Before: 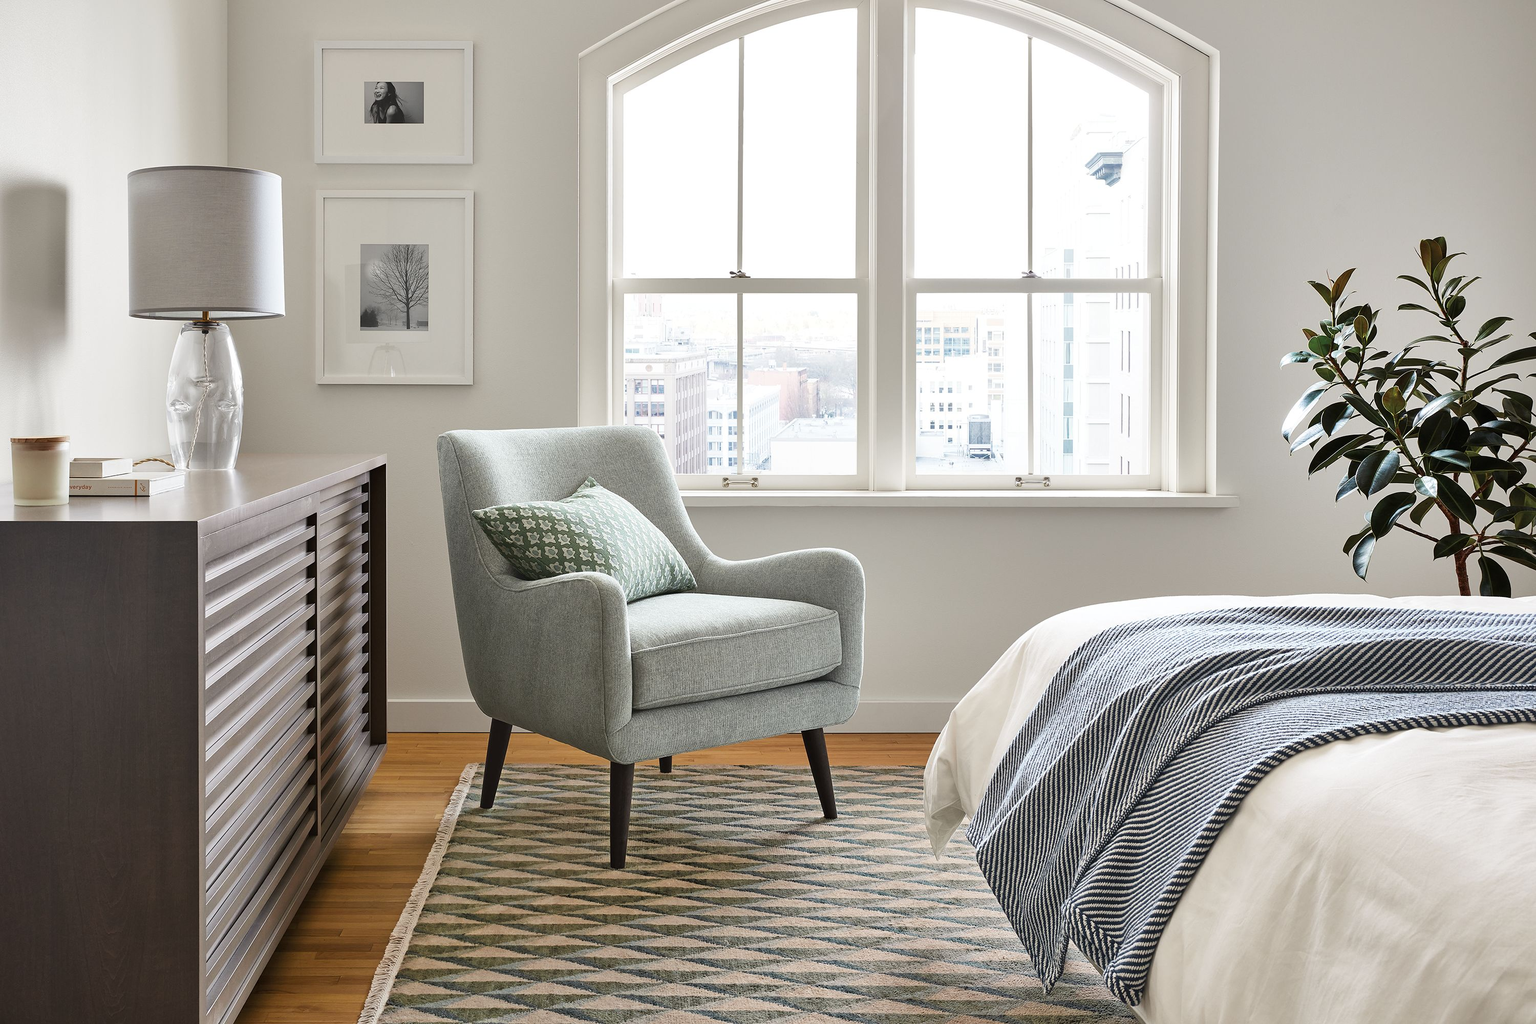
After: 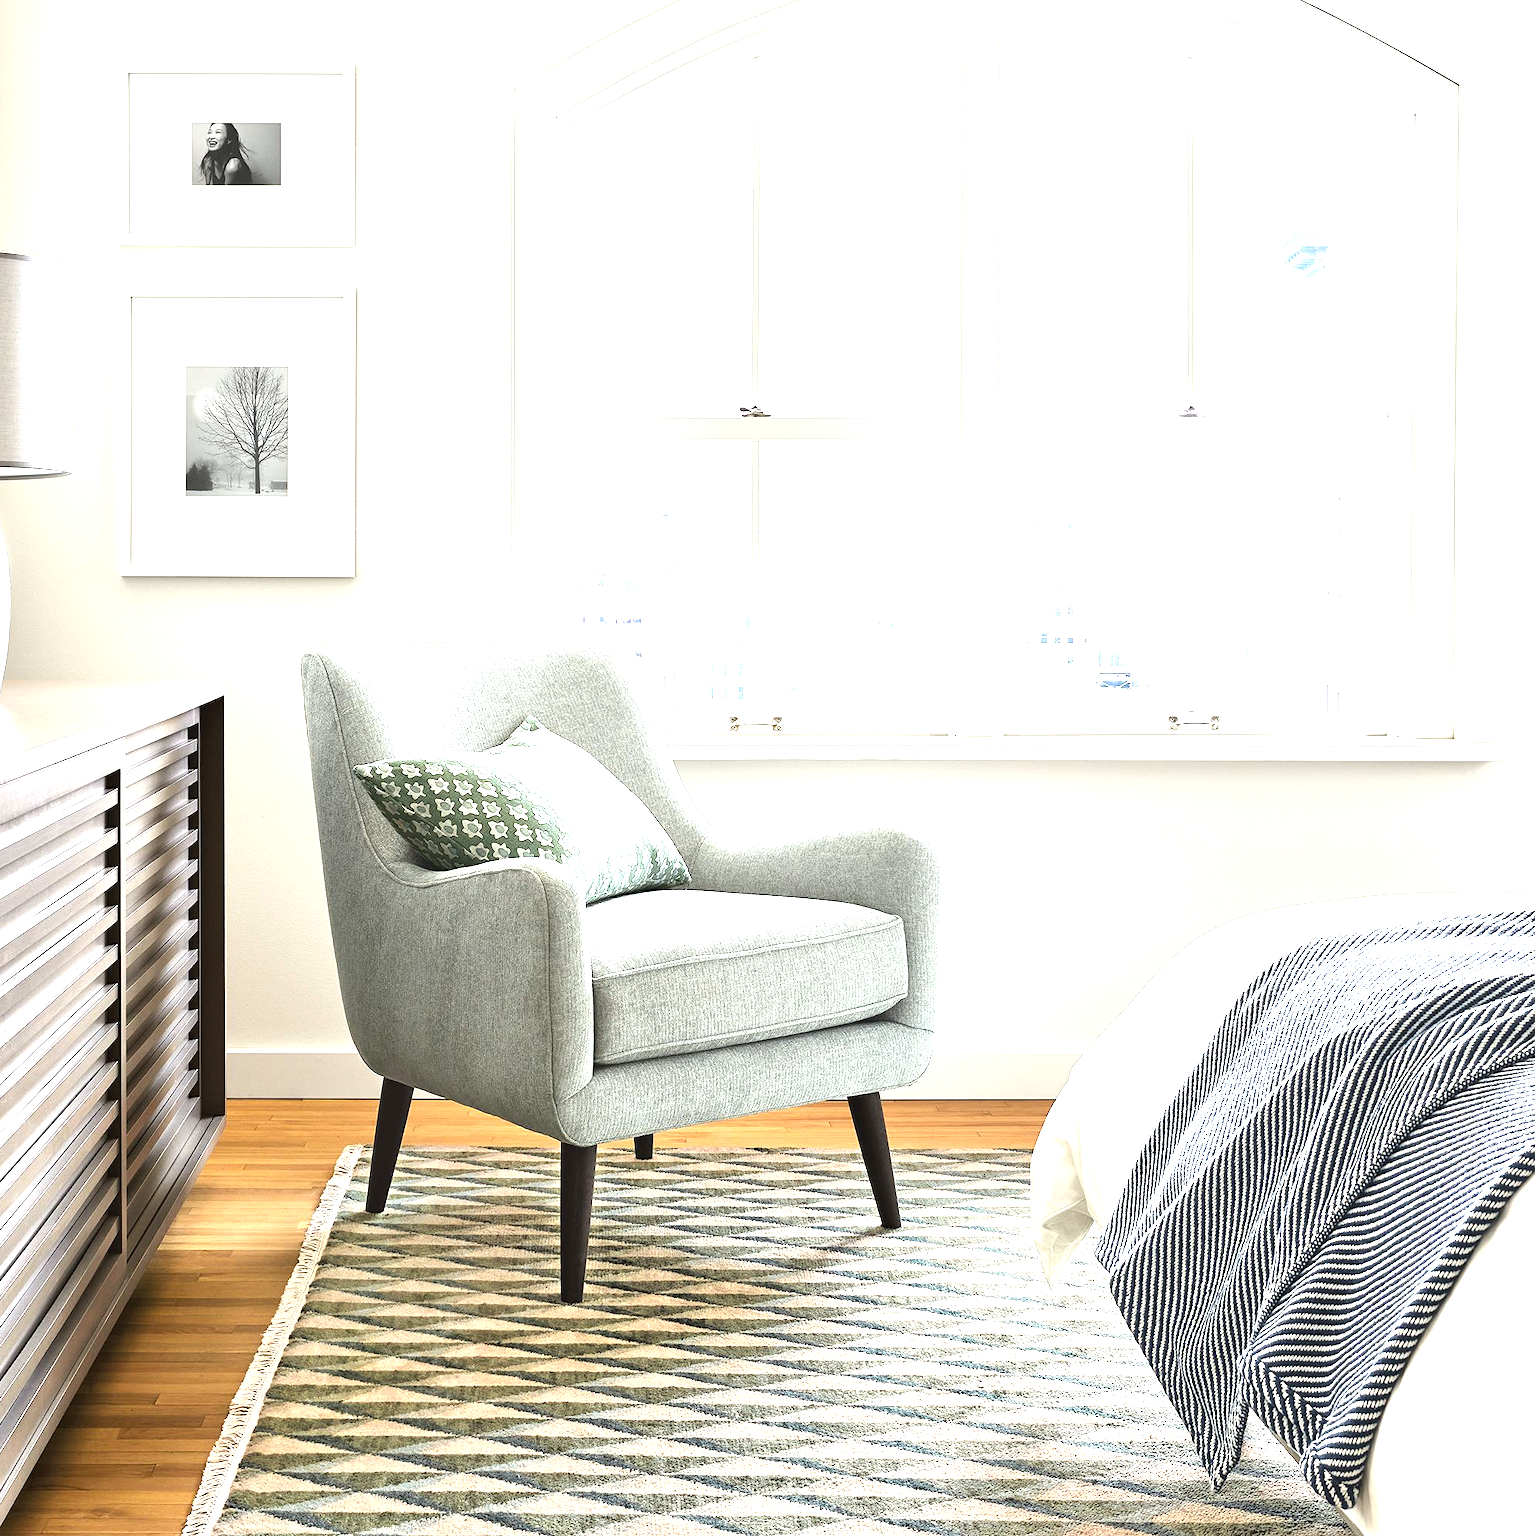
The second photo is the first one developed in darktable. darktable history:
white balance: red 0.978, blue 0.999
tone equalizer: -8 EV -0.417 EV, -7 EV -0.389 EV, -6 EV -0.333 EV, -5 EV -0.222 EV, -3 EV 0.222 EV, -2 EV 0.333 EV, -1 EV 0.389 EV, +0 EV 0.417 EV, edges refinement/feathering 500, mask exposure compensation -1.57 EV, preserve details no
exposure: black level correction 0, exposure 1.2 EV, compensate exposure bias true, compensate highlight preservation false
crop: left 15.419%, right 17.914%
